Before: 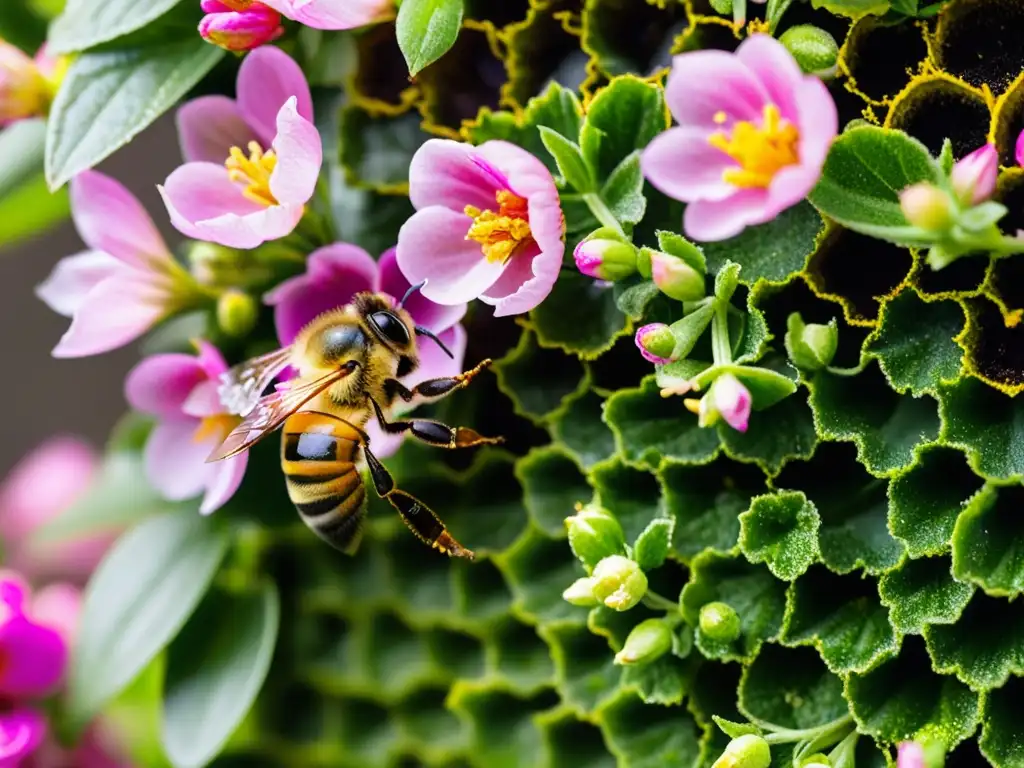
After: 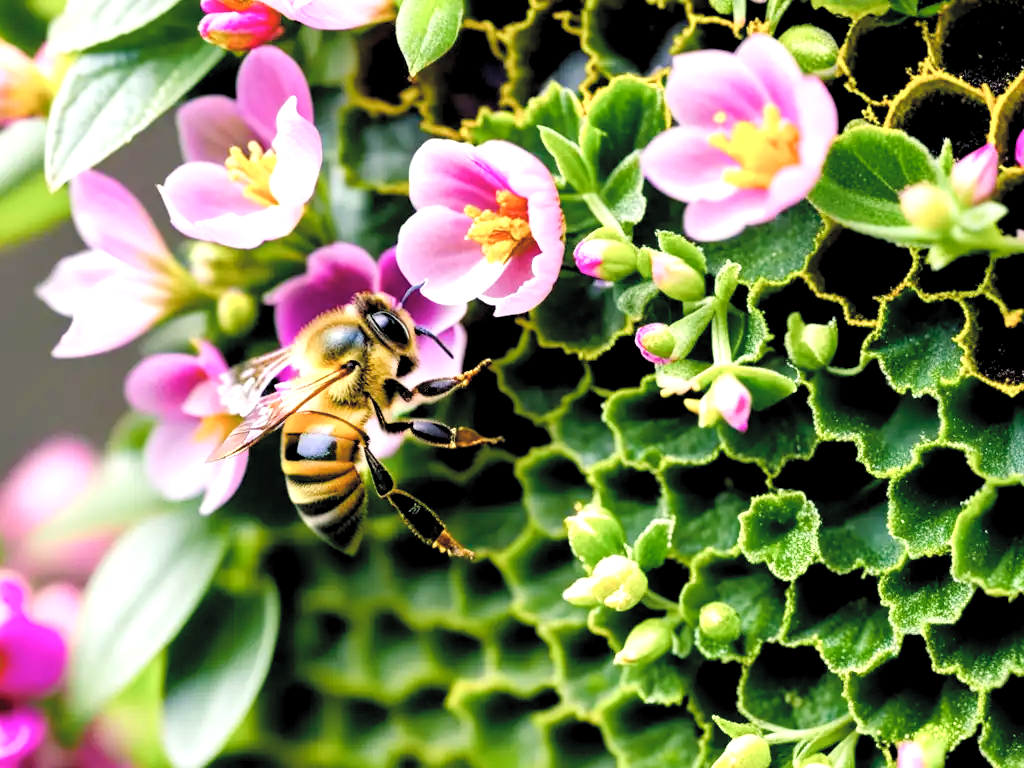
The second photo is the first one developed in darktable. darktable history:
contrast brightness saturation: brightness 0.28
local contrast: mode bilateral grid, contrast 20, coarseness 50, detail 102%, midtone range 0.2
color balance rgb: shadows lift › chroma 2.79%, shadows lift › hue 190.66°, power › hue 171.85°, highlights gain › chroma 2.16%, highlights gain › hue 75.26°, global offset › luminance -0.51%, perceptual saturation grading › highlights -33.8%, perceptual saturation grading › mid-tones 14.98%, perceptual saturation grading › shadows 48.43%, perceptual brilliance grading › highlights 15.68%, perceptual brilliance grading › mid-tones 6.62%, perceptual brilliance grading › shadows -14.98%, global vibrance 11.32%, contrast 5.05%
